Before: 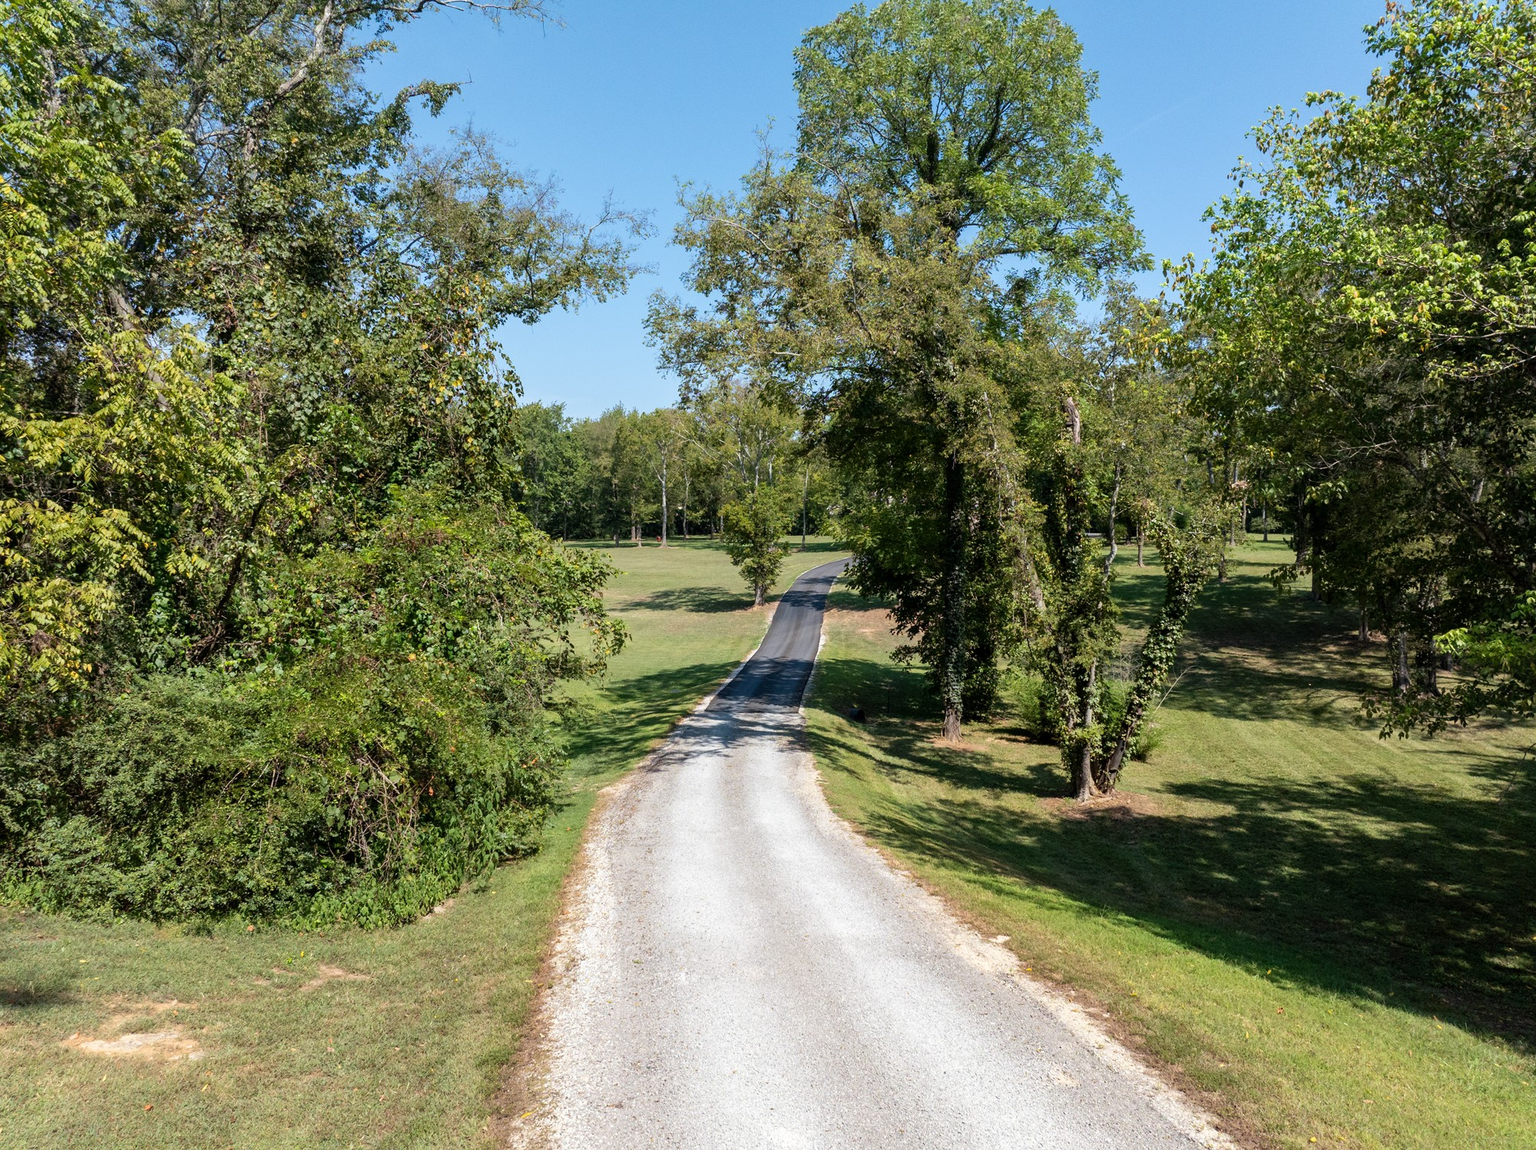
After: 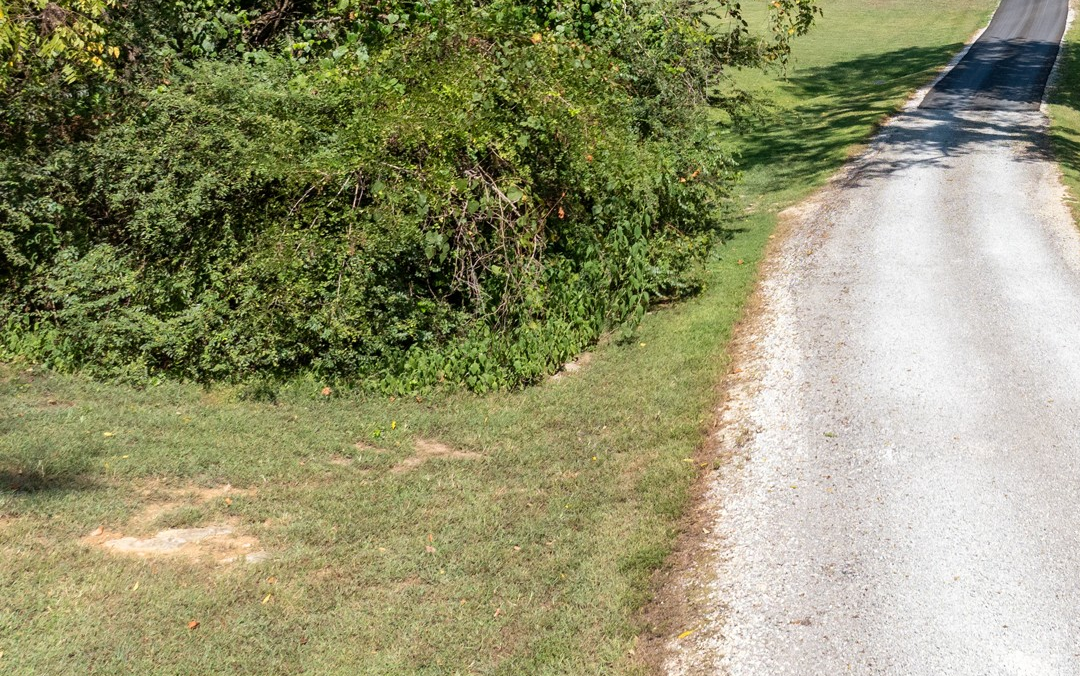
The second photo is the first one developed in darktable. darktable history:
crop and rotate: top 54.638%, right 45.984%, bottom 0.201%
